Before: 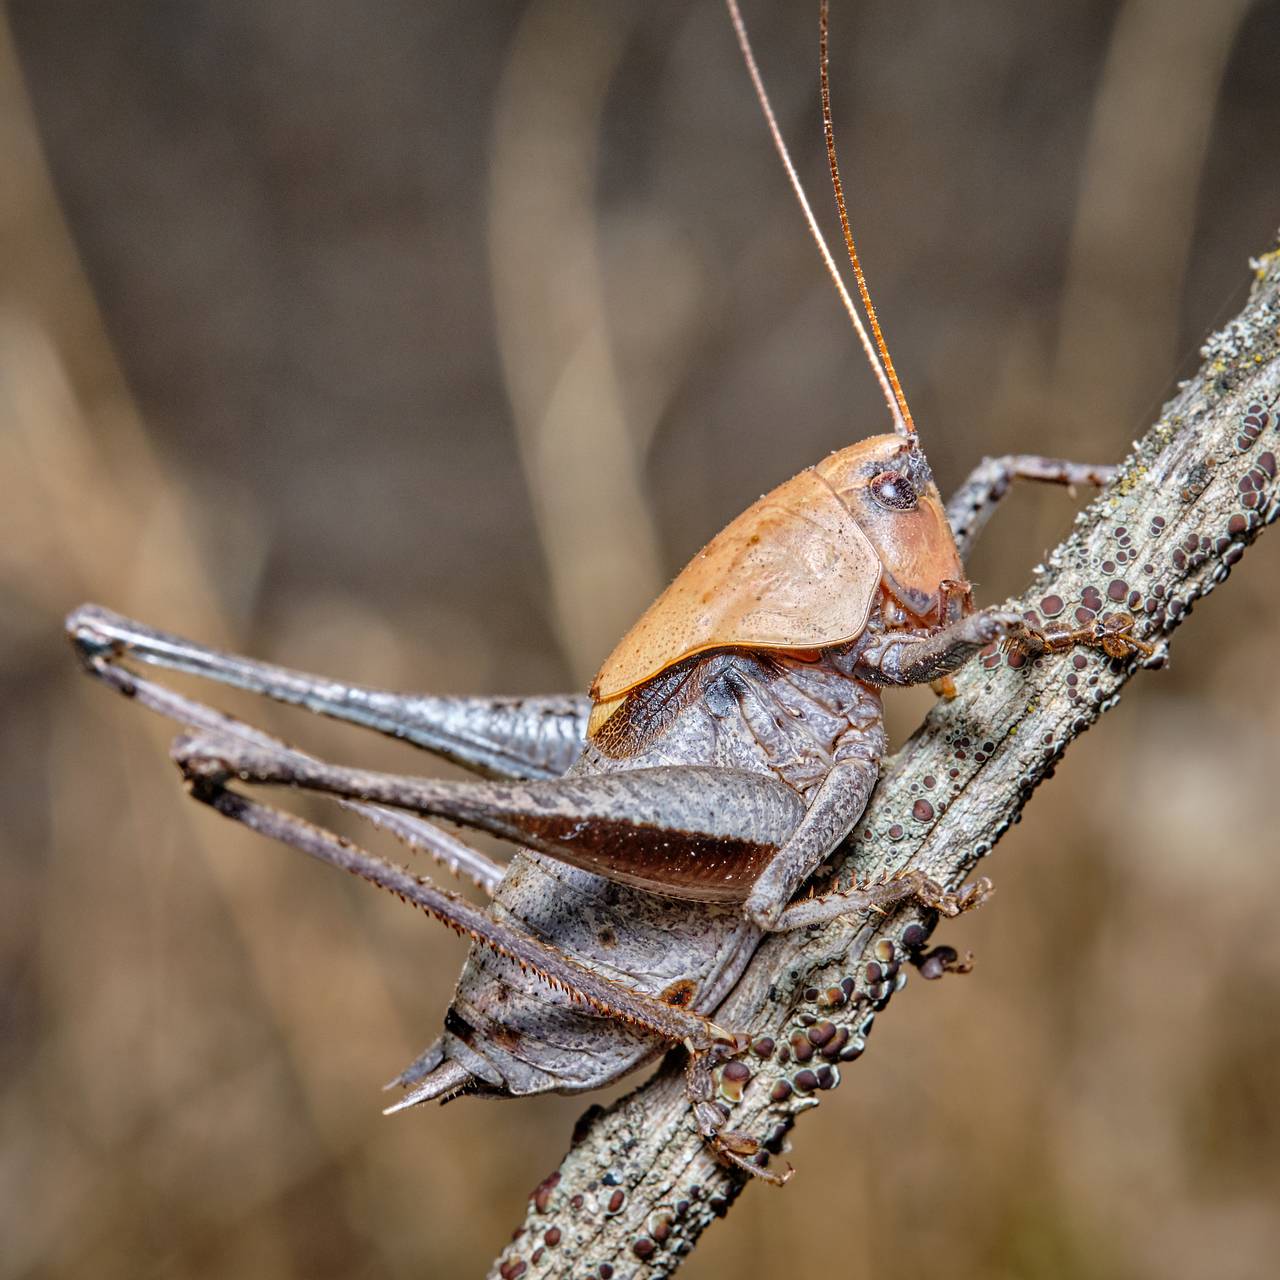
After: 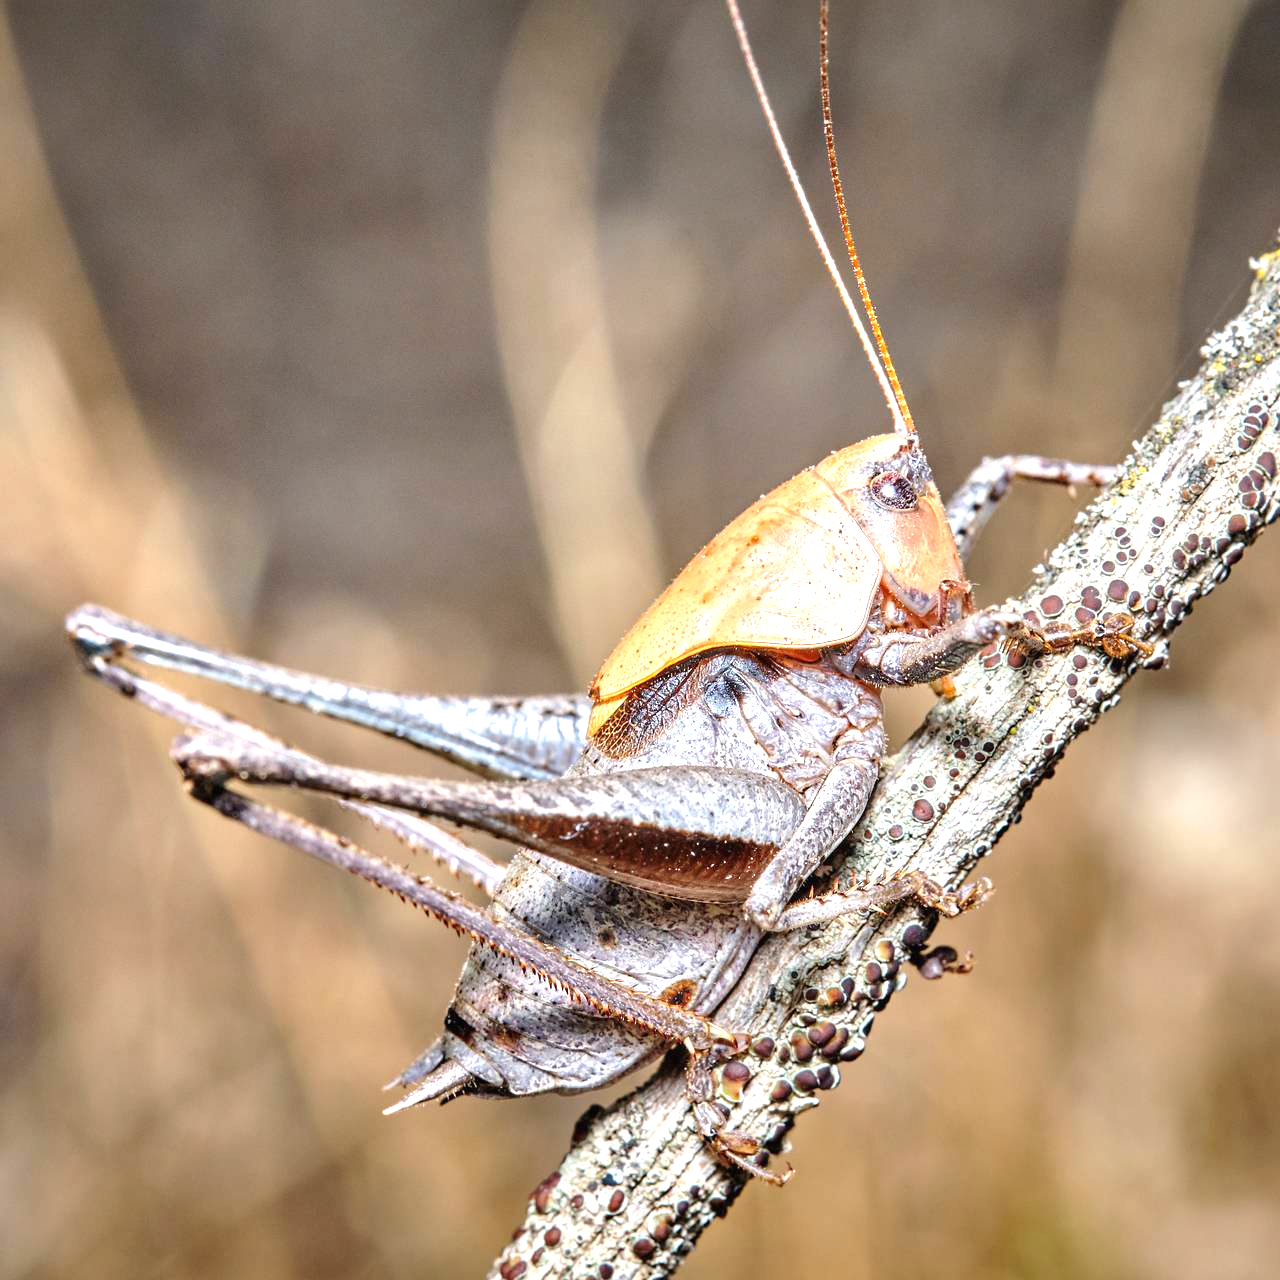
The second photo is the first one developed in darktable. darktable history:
local contrast: mode bilateral grid, contrast 100, coarseness 99, detail 90%, midtone range 0.2
exposure: black level correction 0, exposure 1.096 EV, compensate exposure bias true, compensate highlight preservation false
